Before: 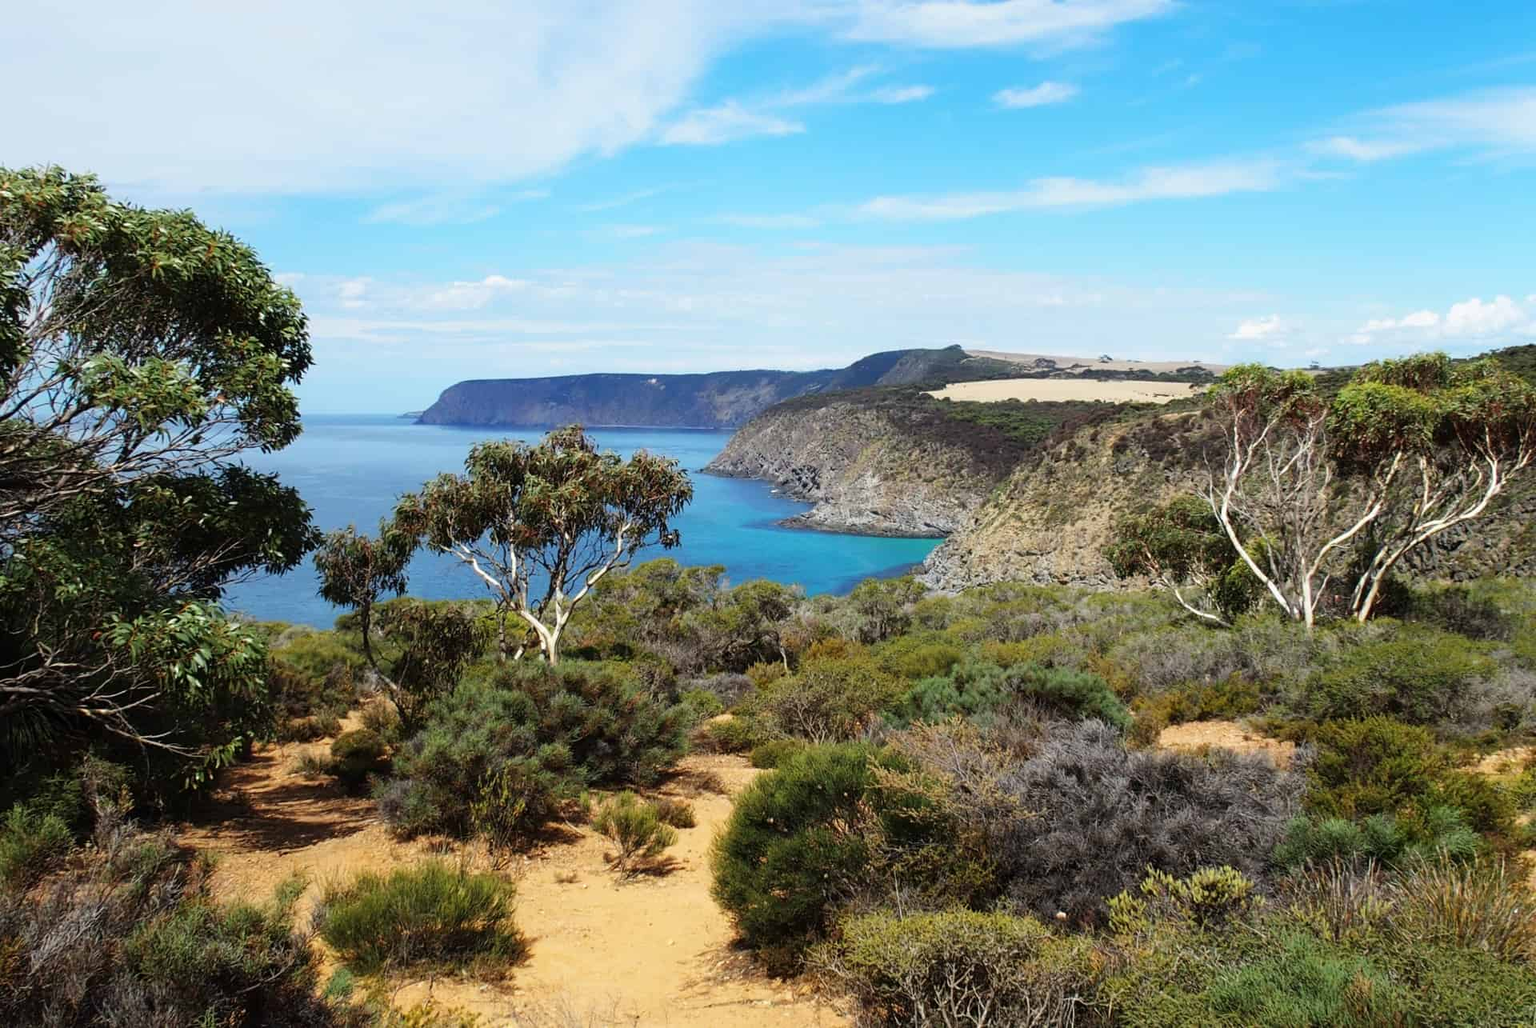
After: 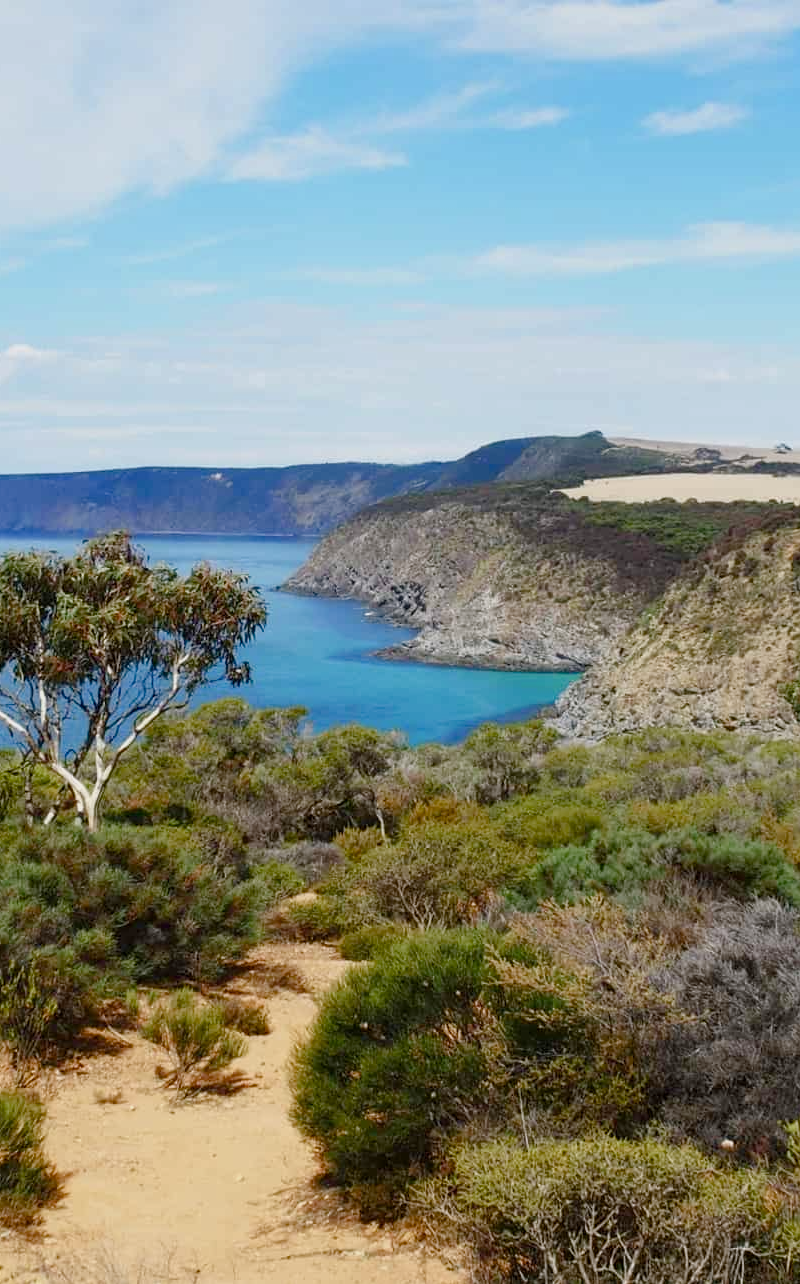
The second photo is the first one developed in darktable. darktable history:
color balance rgb: shadows lift › chroma 1%, shadows lift › hue 113°, highlights gain › chroma 0.2%, highlights gain › hue 333°, perceptual saturation grading › global saturation 20%, perceptual saturation grading › highlights -50%, perceptual saturation grading › shadows 25%, contrast -10%
rgb levels: preserve colors max RGB
crop: left 31.229%, right 27.105%
